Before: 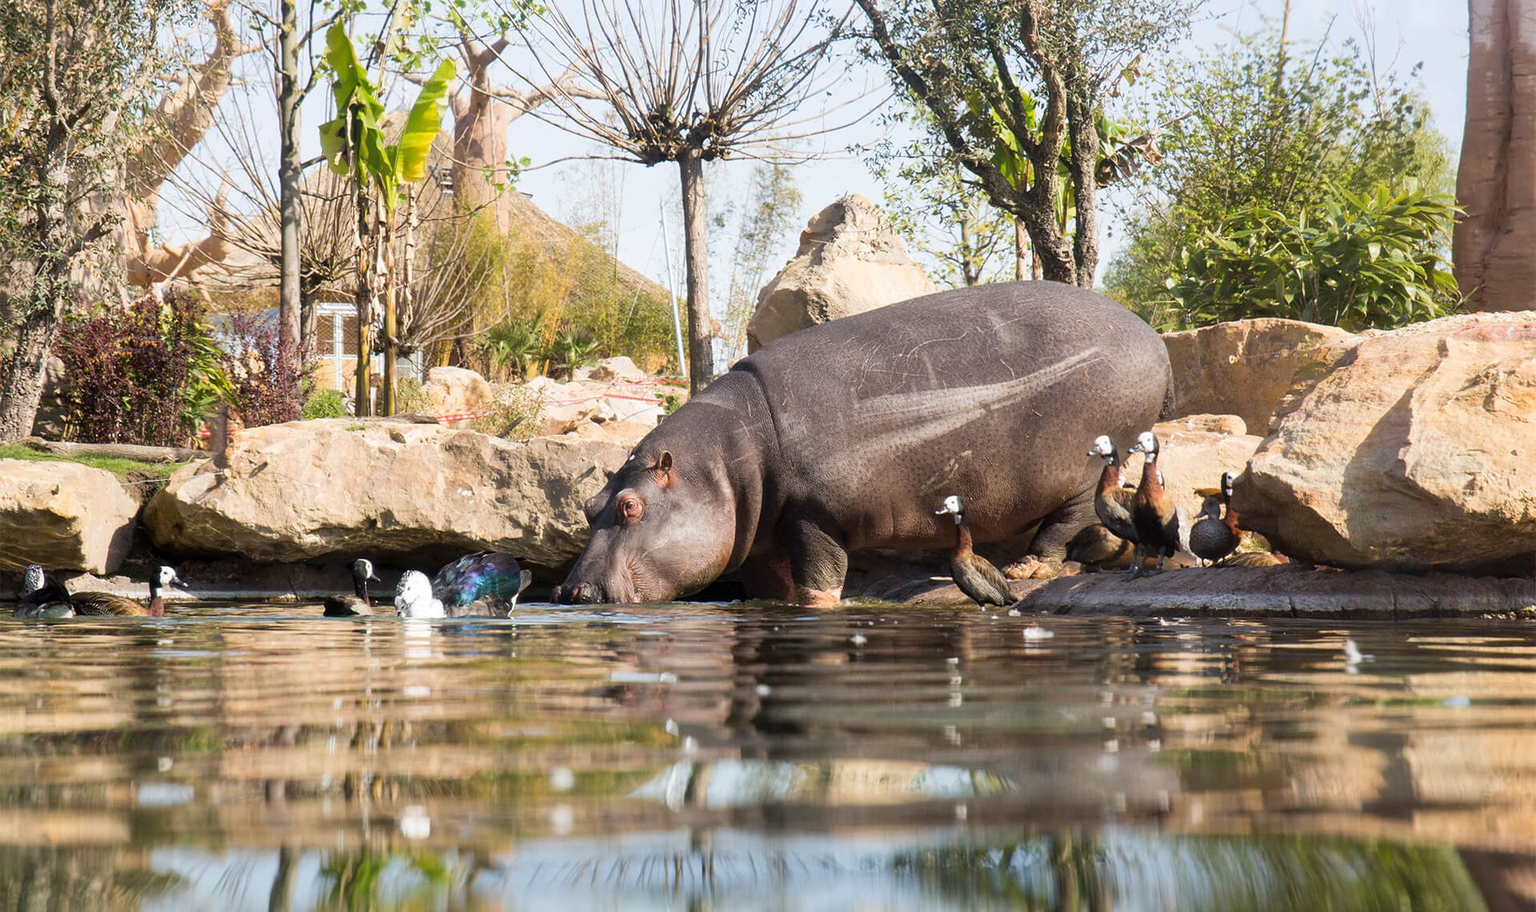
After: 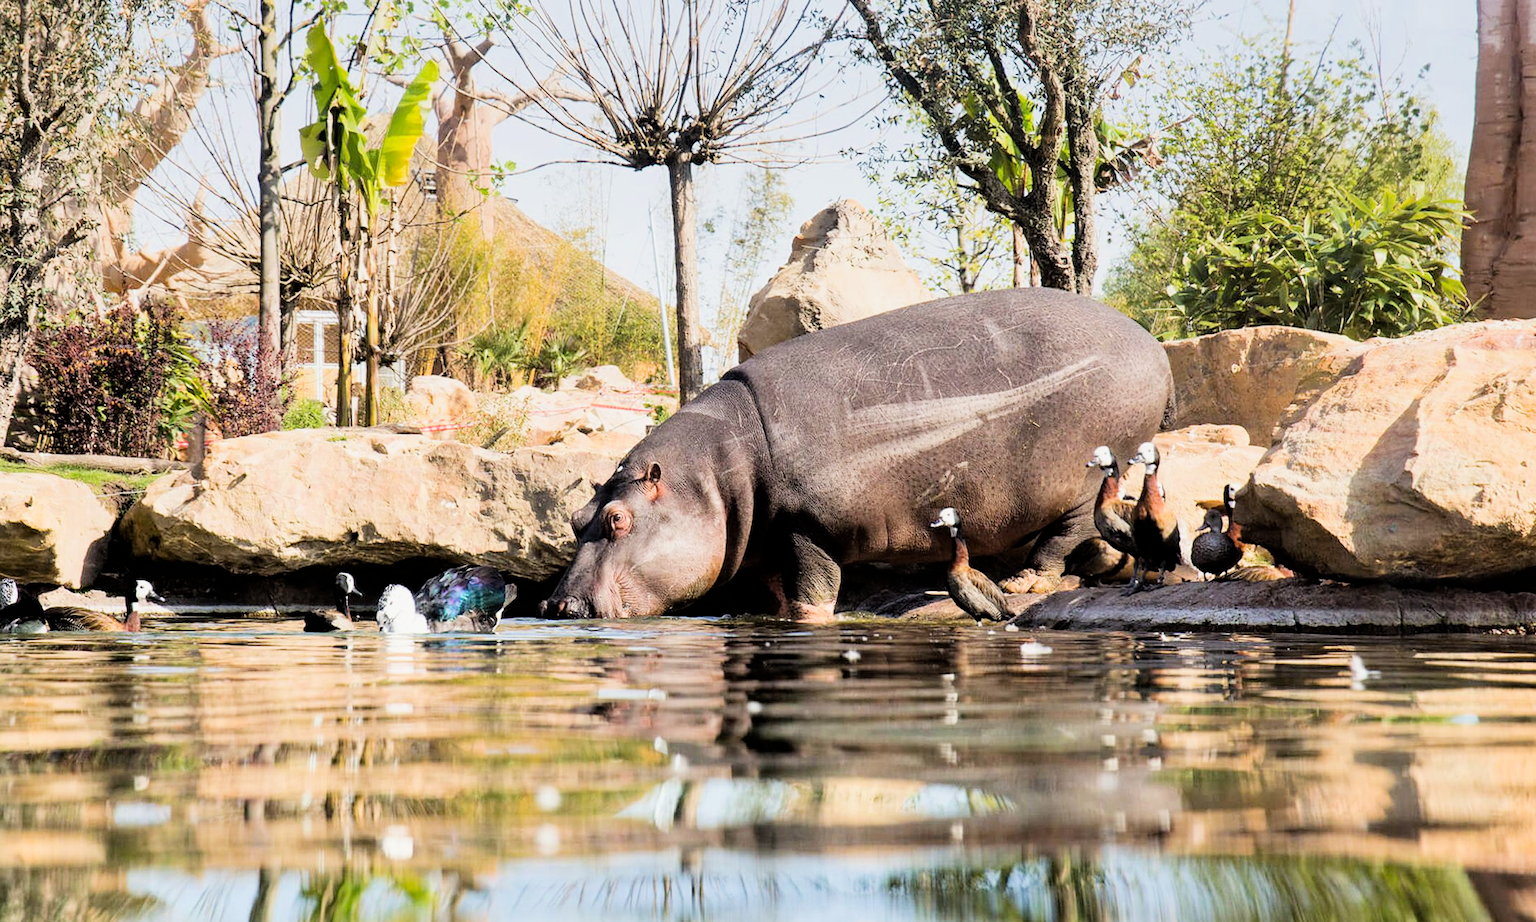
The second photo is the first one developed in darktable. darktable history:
exposure: black level correction 0.001, exposure 1 EV, compensate highlight preservation false
graduated density: rotation -0.352°, offset 57.64
filmic rgb: black relative exposure -5 EV, hardness 2.88, contrast 1.3
crop and rotate: left 1.774%, right 0.633%, bottom 1.28%
haze removal: compatibility mode true, adaptive false
